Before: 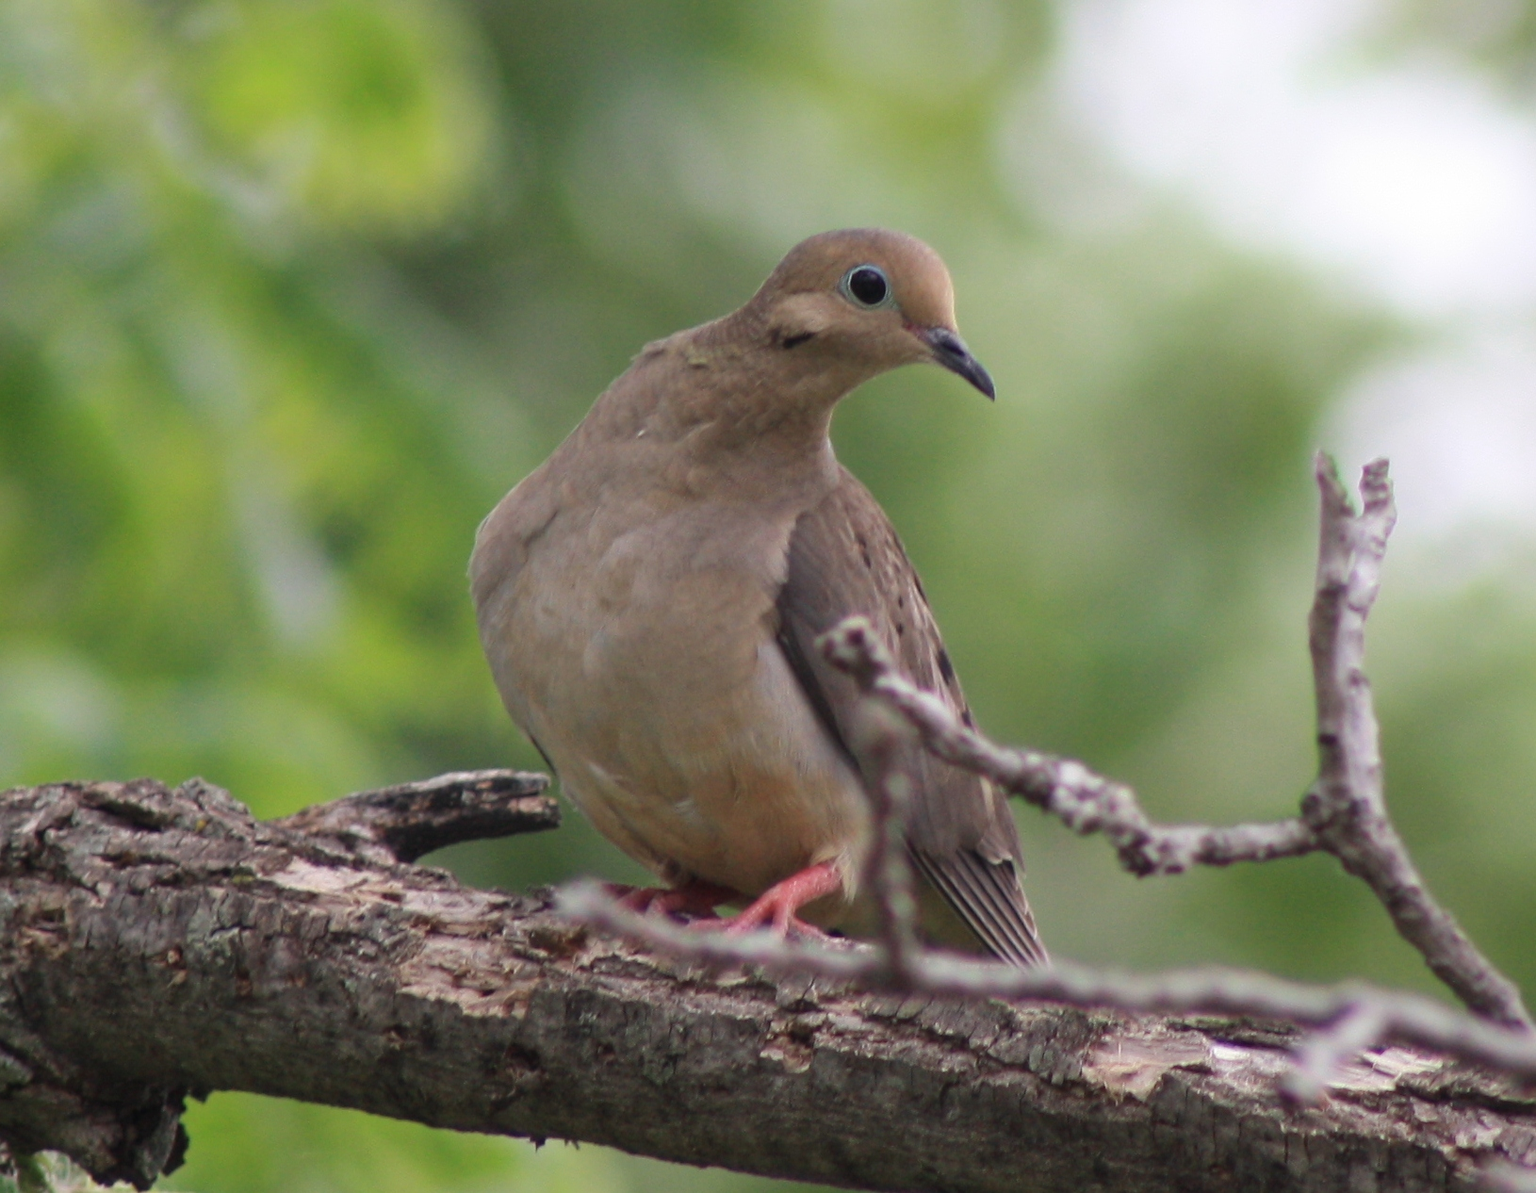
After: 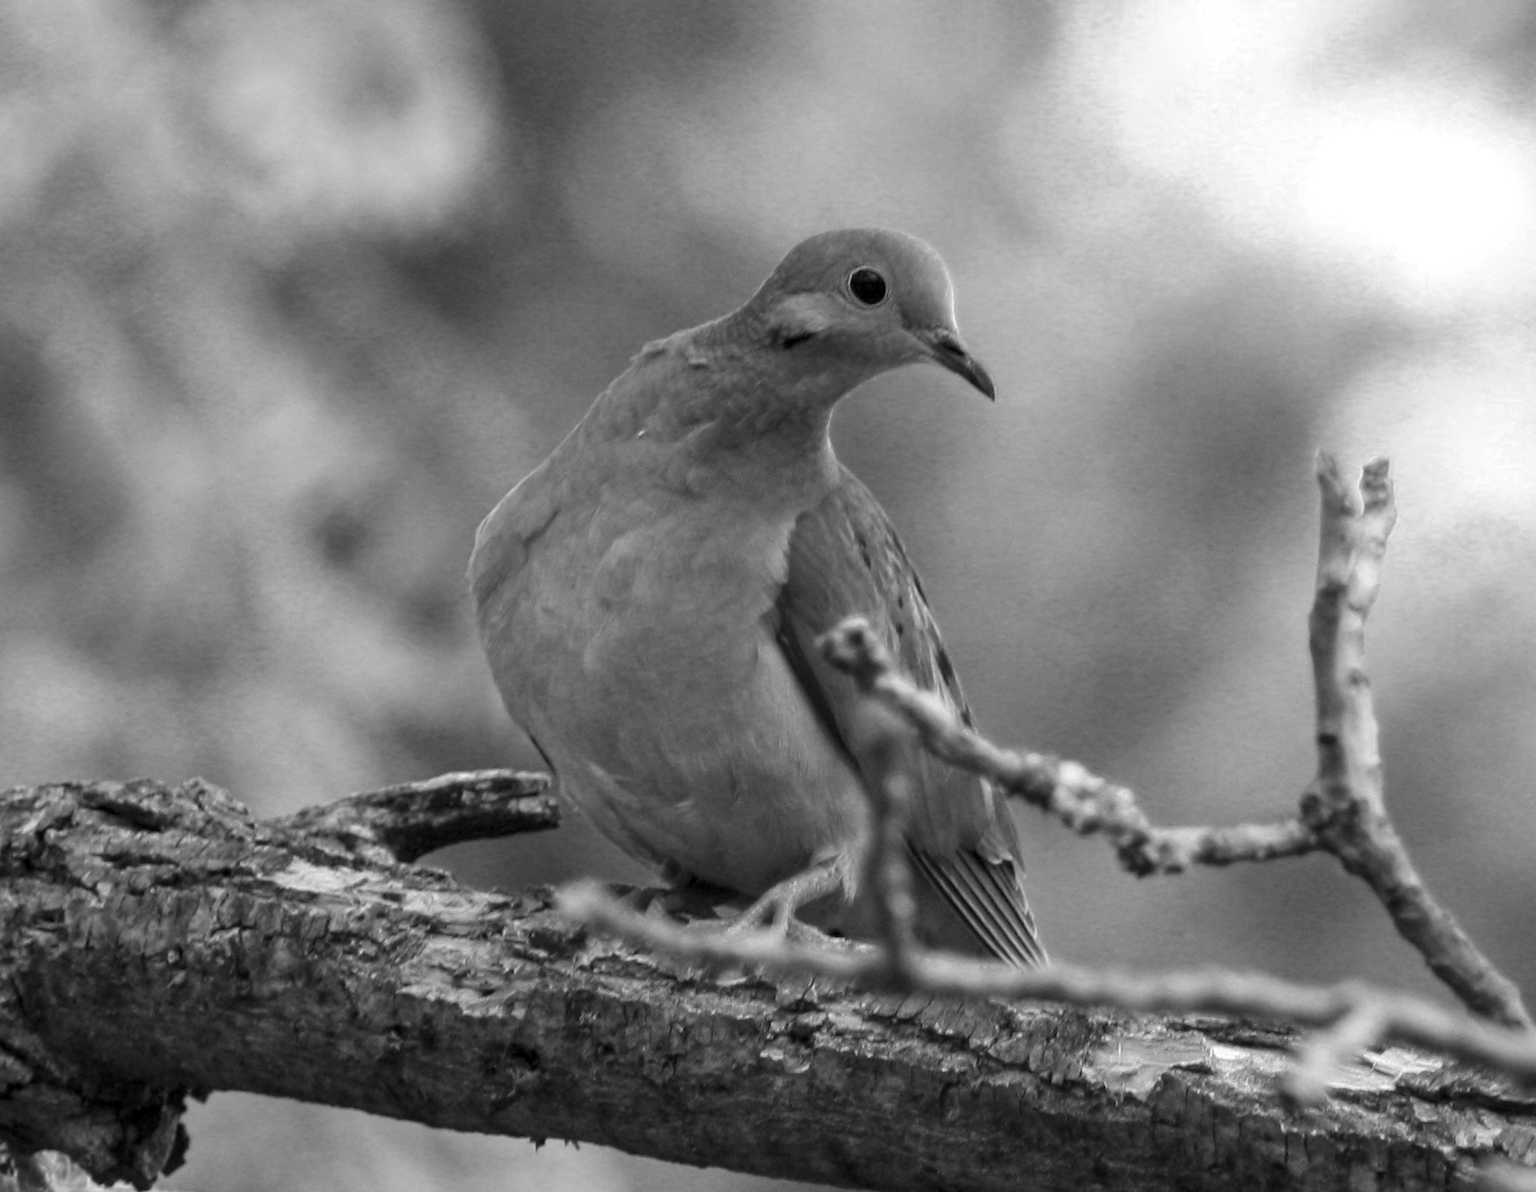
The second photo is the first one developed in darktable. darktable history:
local contrast: detail 130%
color balance rgb: linear chroma grading › global chroma 15%, perceptual saturation grading › global saturation 30%
color zones: curves: ch0 [(0.002, 0.593) (0.143, 0.417) (0.285, 0.541) (0.455, 0.289) (0.608, 0.327) (0.727, 0.283) (0.869, 0.571) (1, 0.603)]; ch1 [(0, 0) (0.143, 0) (0.286, 0) (0.429, 0) (0.571, 0) (0.714, 0) (0.857, 0)]
